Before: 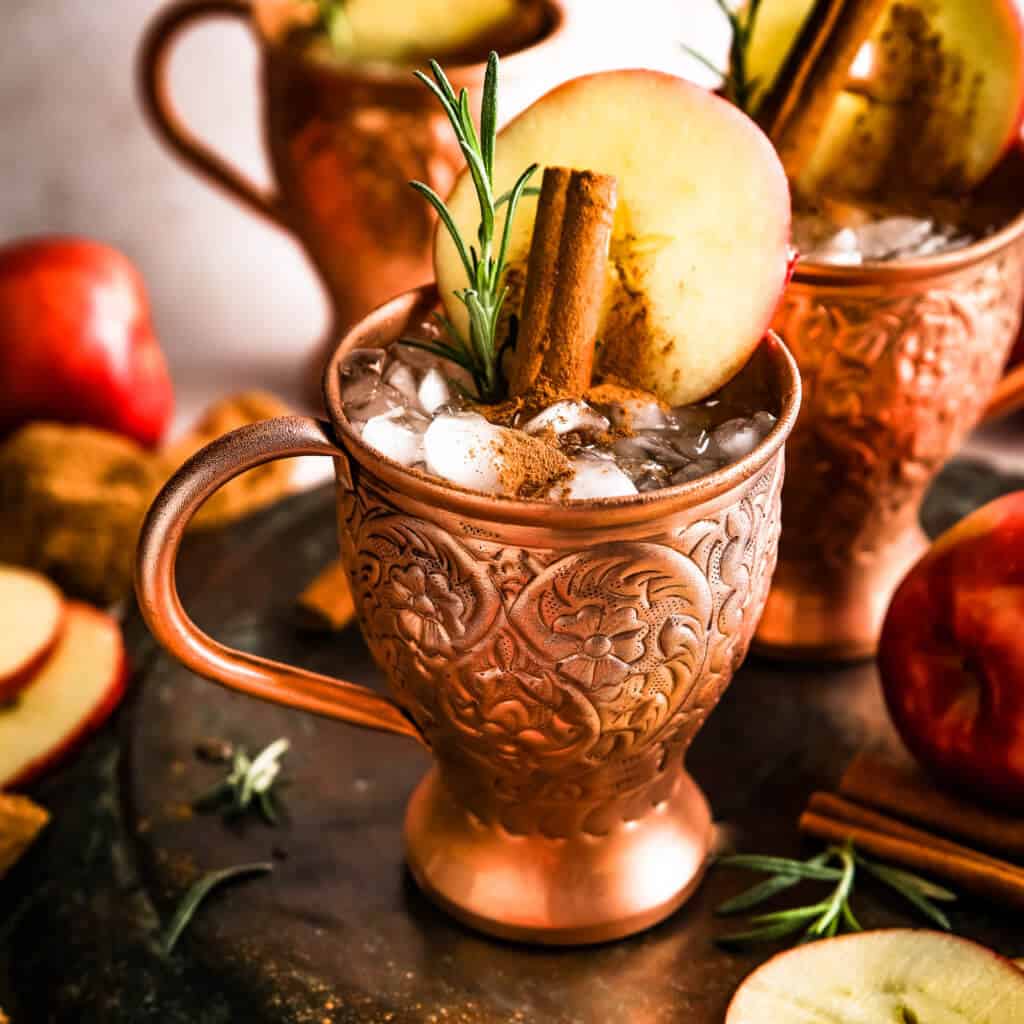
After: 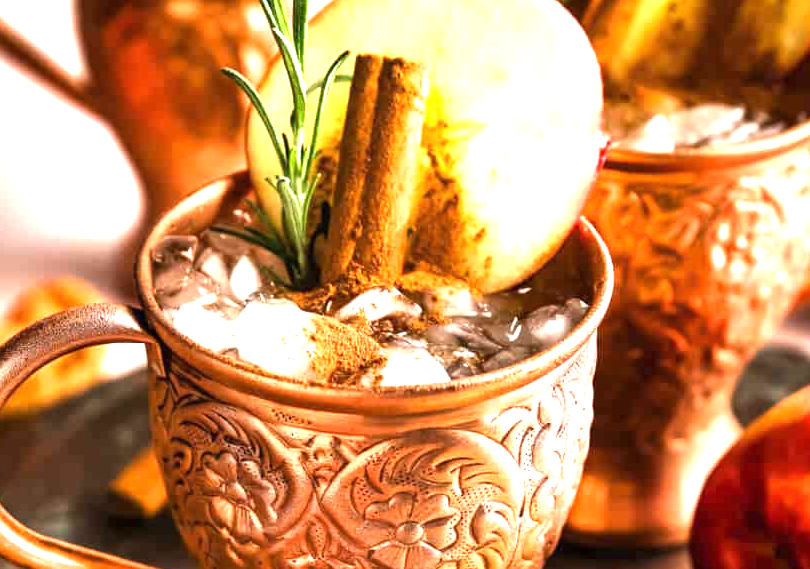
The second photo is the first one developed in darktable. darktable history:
crop: left 18.4%, top 11.074%, right 2.445%, bottom 33.296%
exposure: black level correction 0, exposure 1.122 EV, compensate highlight preservation false
